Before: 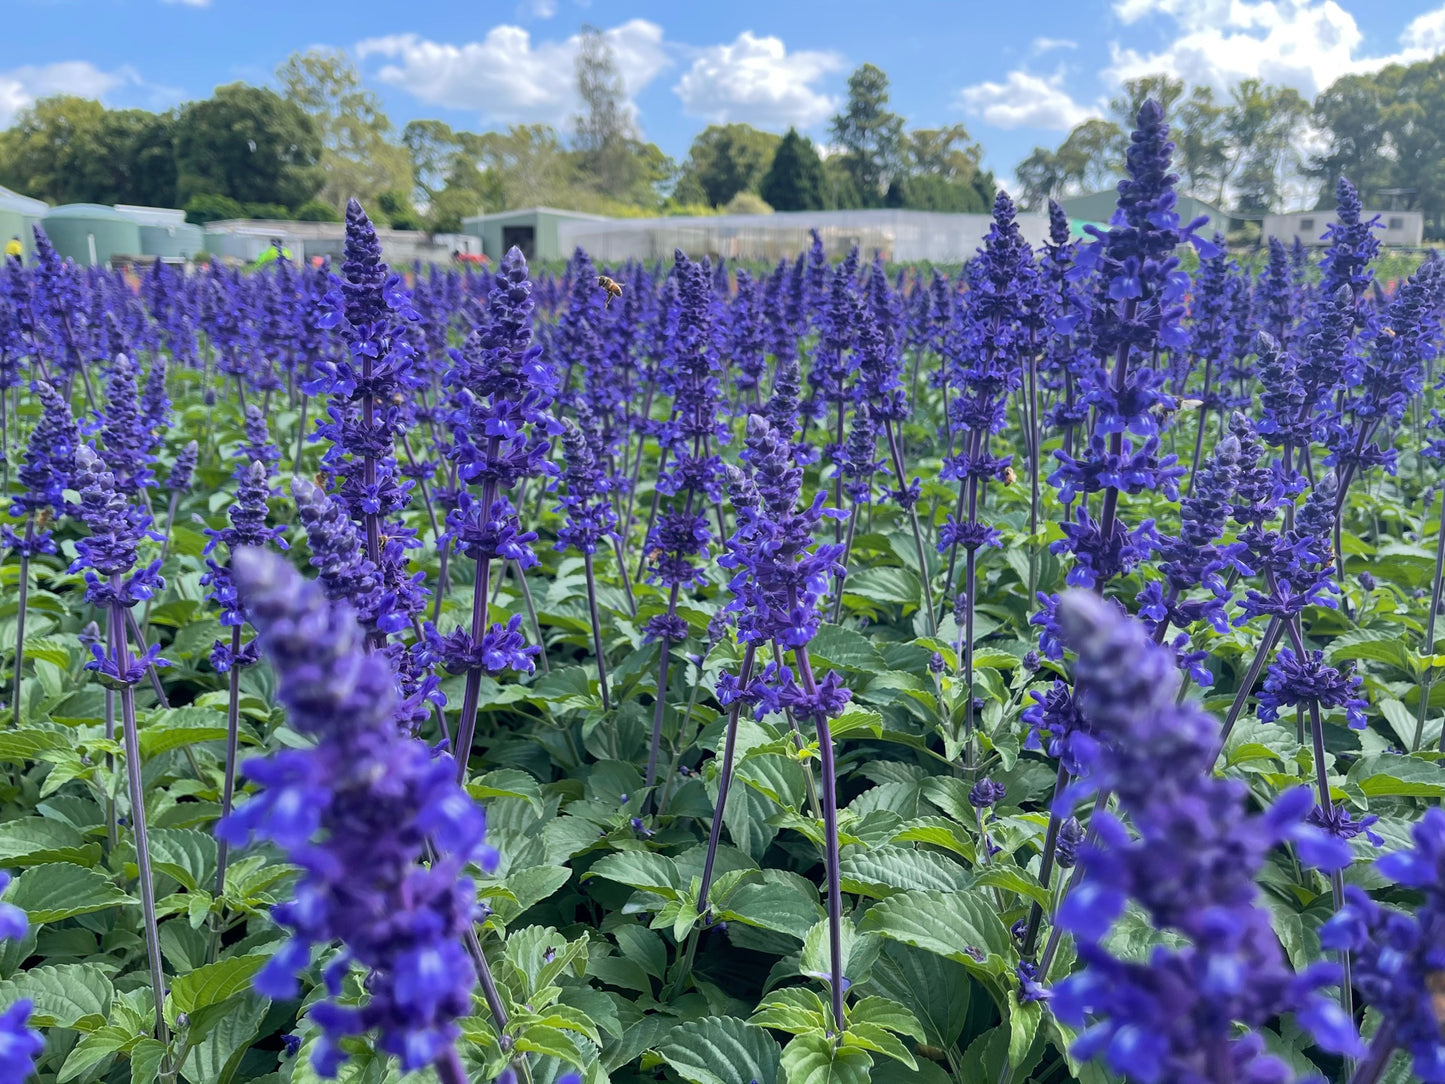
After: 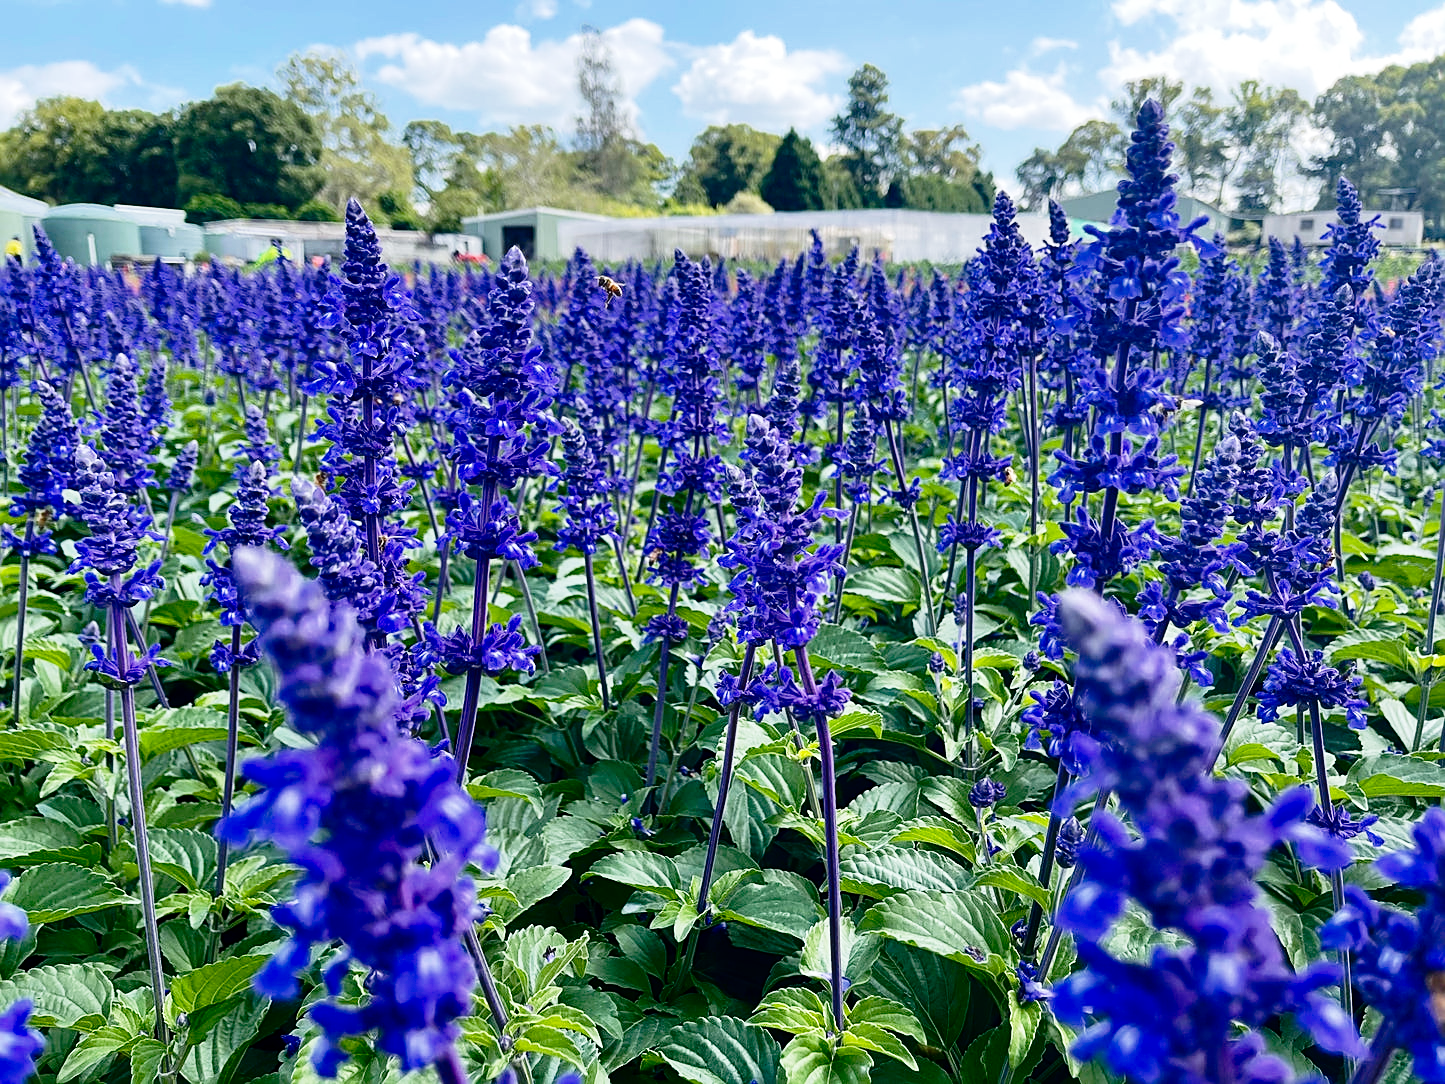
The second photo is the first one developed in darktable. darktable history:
contrast brightness saturation: contrast 0.099, brightness -0.27, saturation 0.142
base curve: curves: ch0 [(0, 0) (0.028, 0.03) (0.121, 0.232) (0.46, 0.748) (0.859, 0.968) (1, 1)], preserve colors none
sharpen: on, module defaults
